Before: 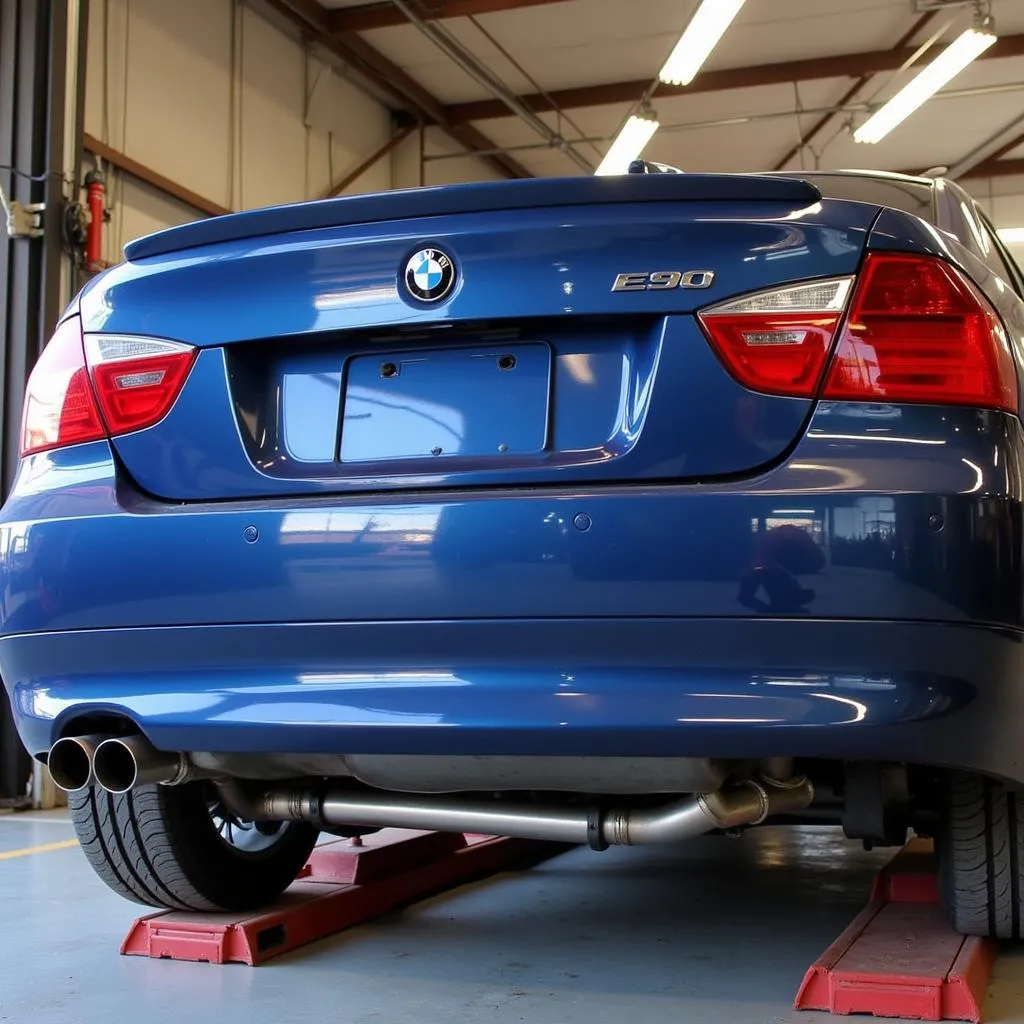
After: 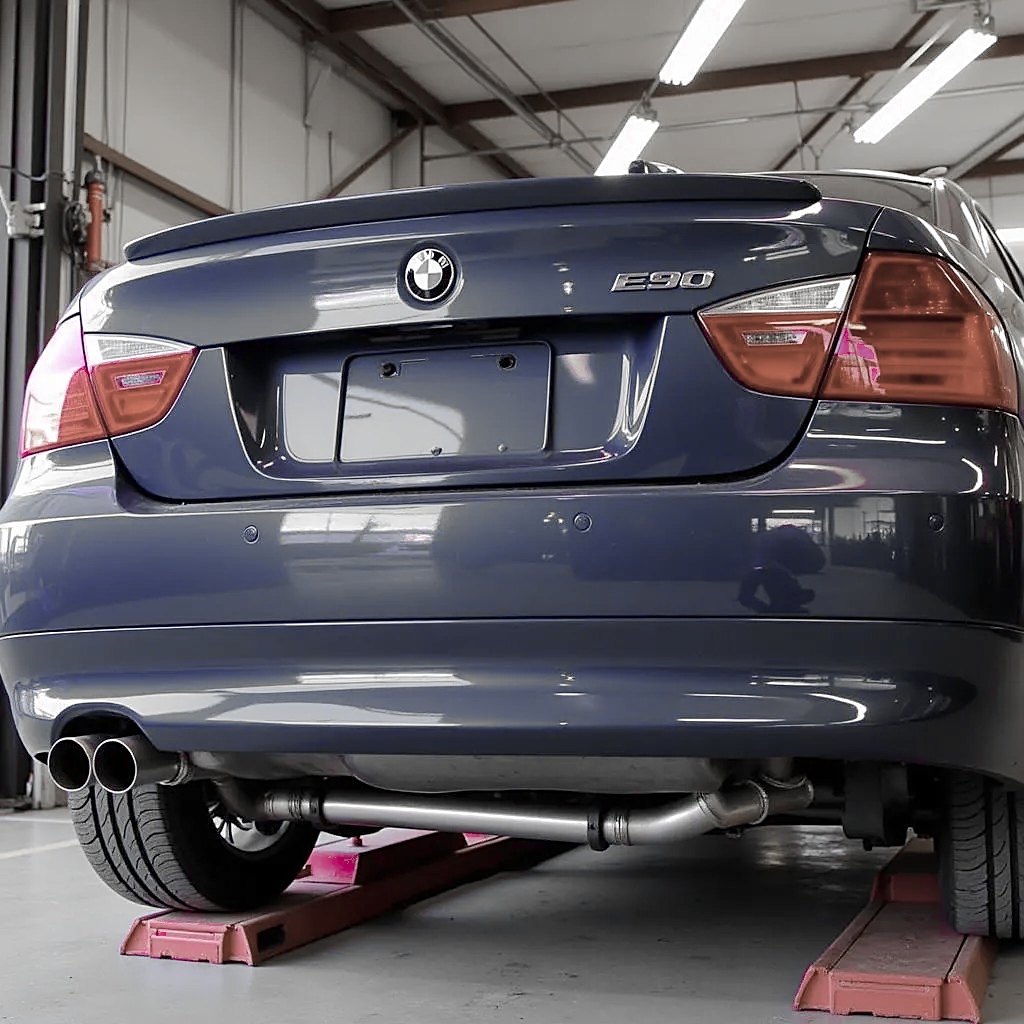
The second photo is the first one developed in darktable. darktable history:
base curve: curves: ch0 [(0, 0) (0.262, 0.32) (0.722, 0.705) (1, 1)], preserve colors none
sharpen: on, module defaults
color zones: curves: ch0 [(0, 0.278) (0.143, 0.5) (0.286, 0.5) (0.429, 0.5) (0.571, 0.5) (0.714, 0.5) (0.857, 0.5) (1, 0.5)]; ch1 [(0, 1) (0.143, 0.165) (0.286, 0) (0.429, 0) (0.571, 0) (0.714, 0) (0.857, 0.5) (1, 0.5)]; ch2 [(0, 0.508) (0.143, 0.5) (0.286, 0.5) (0.429, 0.5) (0.571, 0.5) (0.714, 0.5) (0.857, 0.5) (1, 0.5)]
